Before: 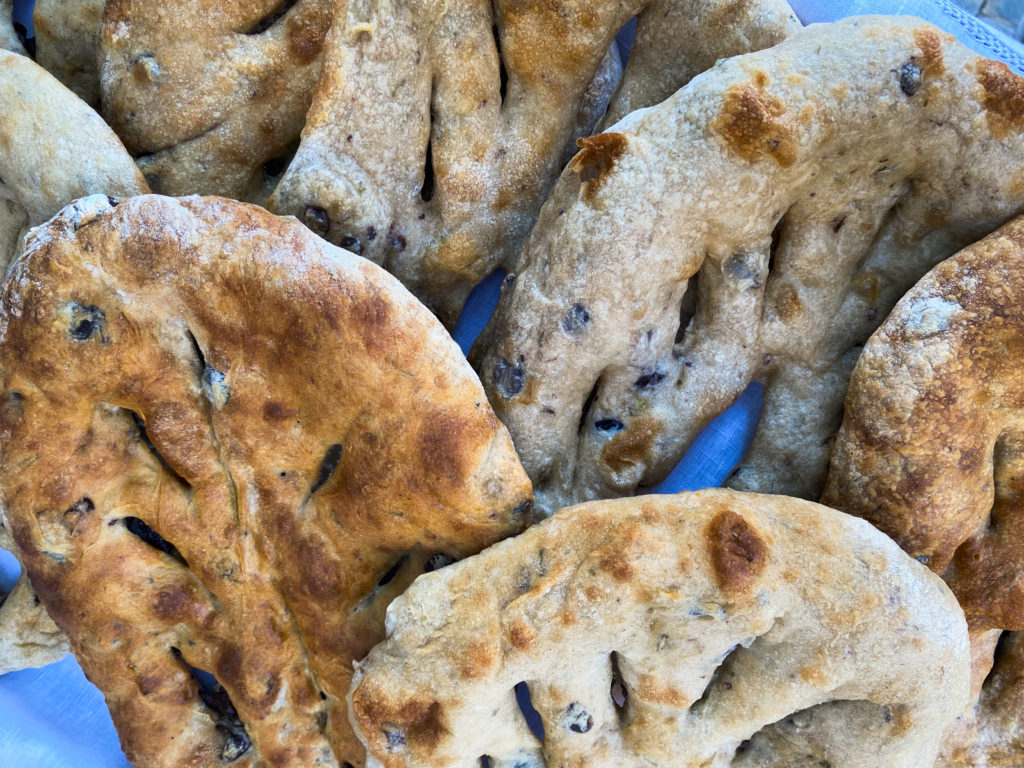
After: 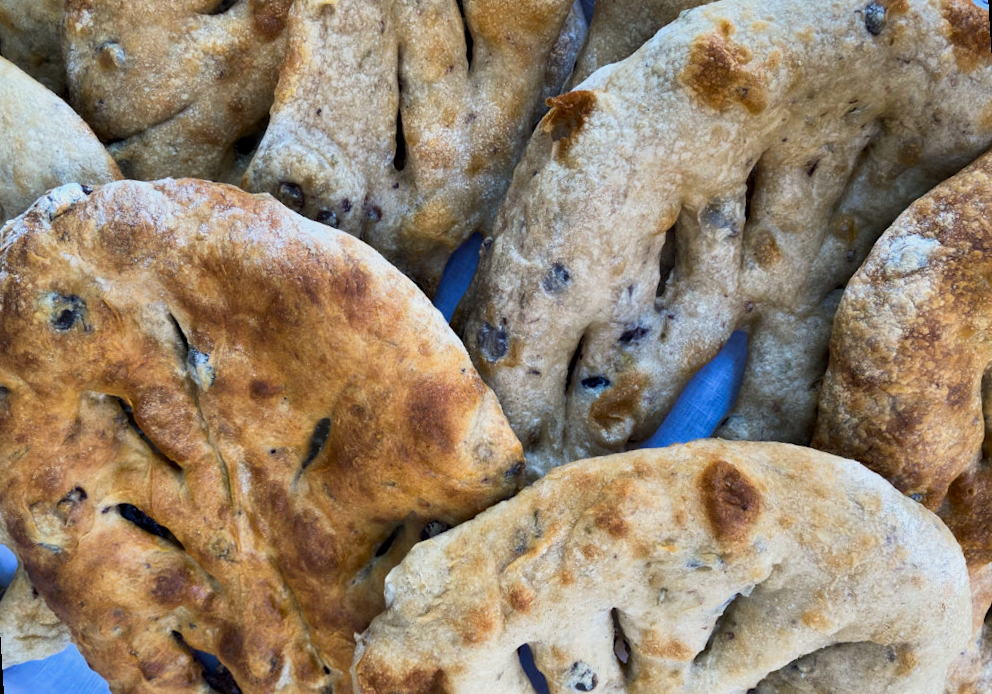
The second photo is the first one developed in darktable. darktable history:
exposure: black level correction 0.002, exposure -0.1 EV, compensate highlight preservation false
rotate and perspective: rotation -3.52°, crop left 0.036, crop right 0.964, crop top 0.081, crop bottom 0.919
